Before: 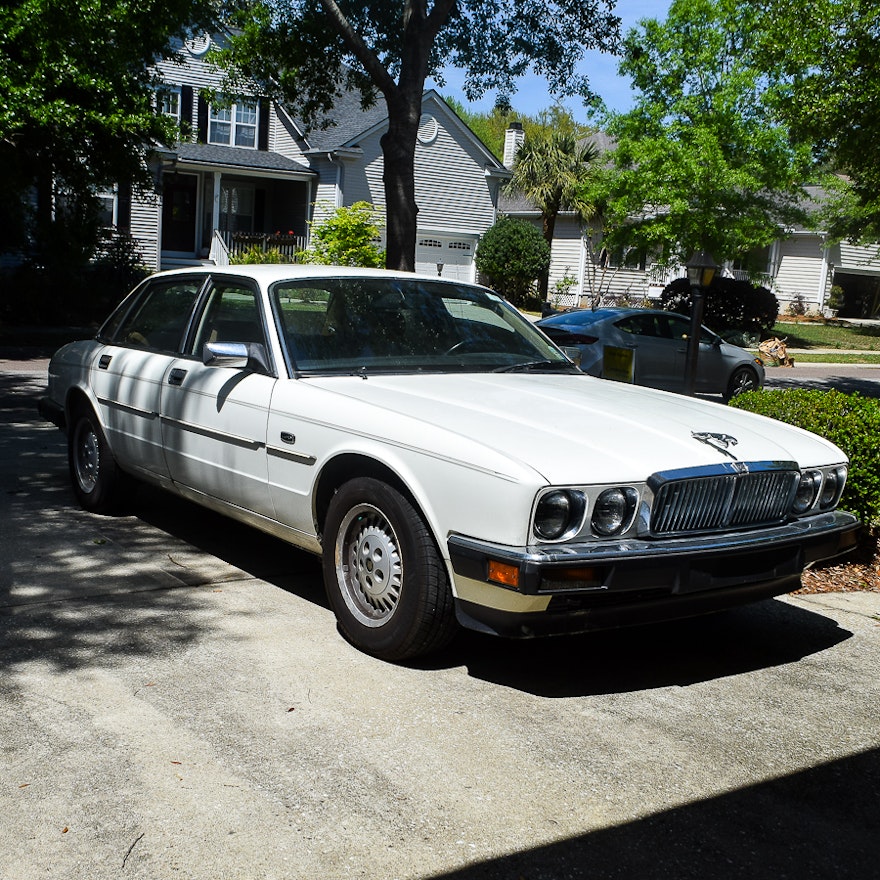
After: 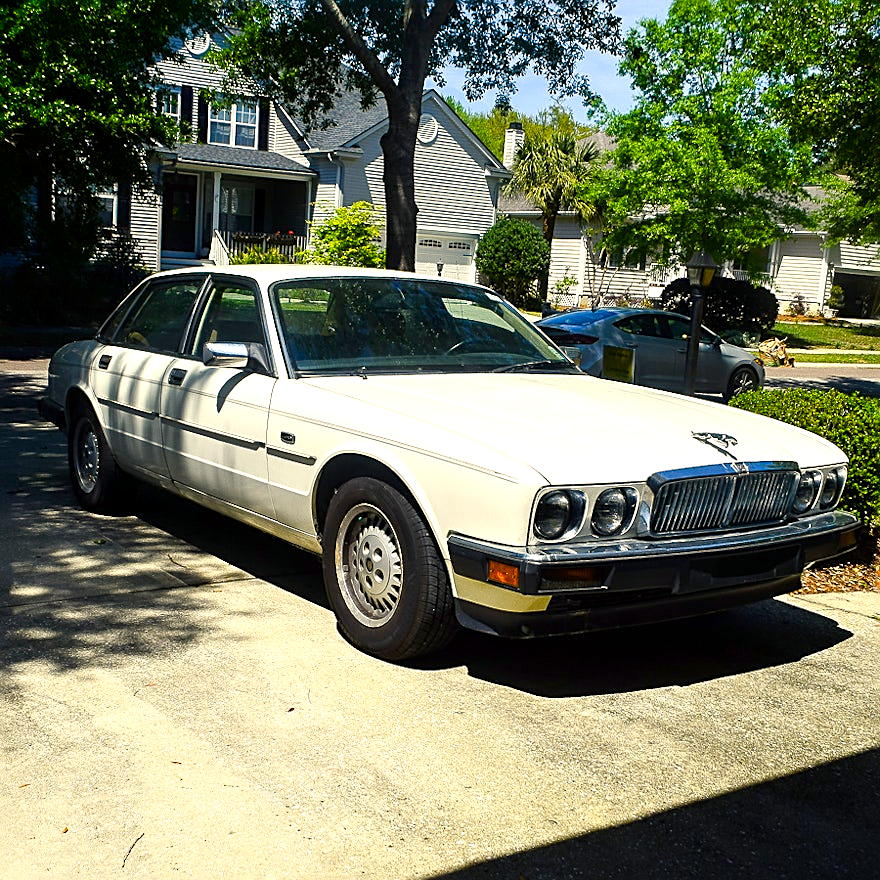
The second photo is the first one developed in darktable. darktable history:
local contrast: mode bilateral grid, contrast 19, coarseness 51, detail 119%, midtone range 0.2
exposure: black level correction 0, exposure 0.499 EV, compensate exposure bias true, compensate highlight preservation false
sharpen: on, module defaults
color correction: highlights a* 1.45, highlights b* 17.76
color balance rgb: shadows lift › chroma 2.007%, shadows lift › hue 247.14°, perceptual saturation grading › global saturation 34.966%, perceptual saturation grading › highlights -25.872%, perceptual saturation grading › shadows 50.152%
shadows and highlights: shadows -38.29, highlights 62.9, soften with gaussian
